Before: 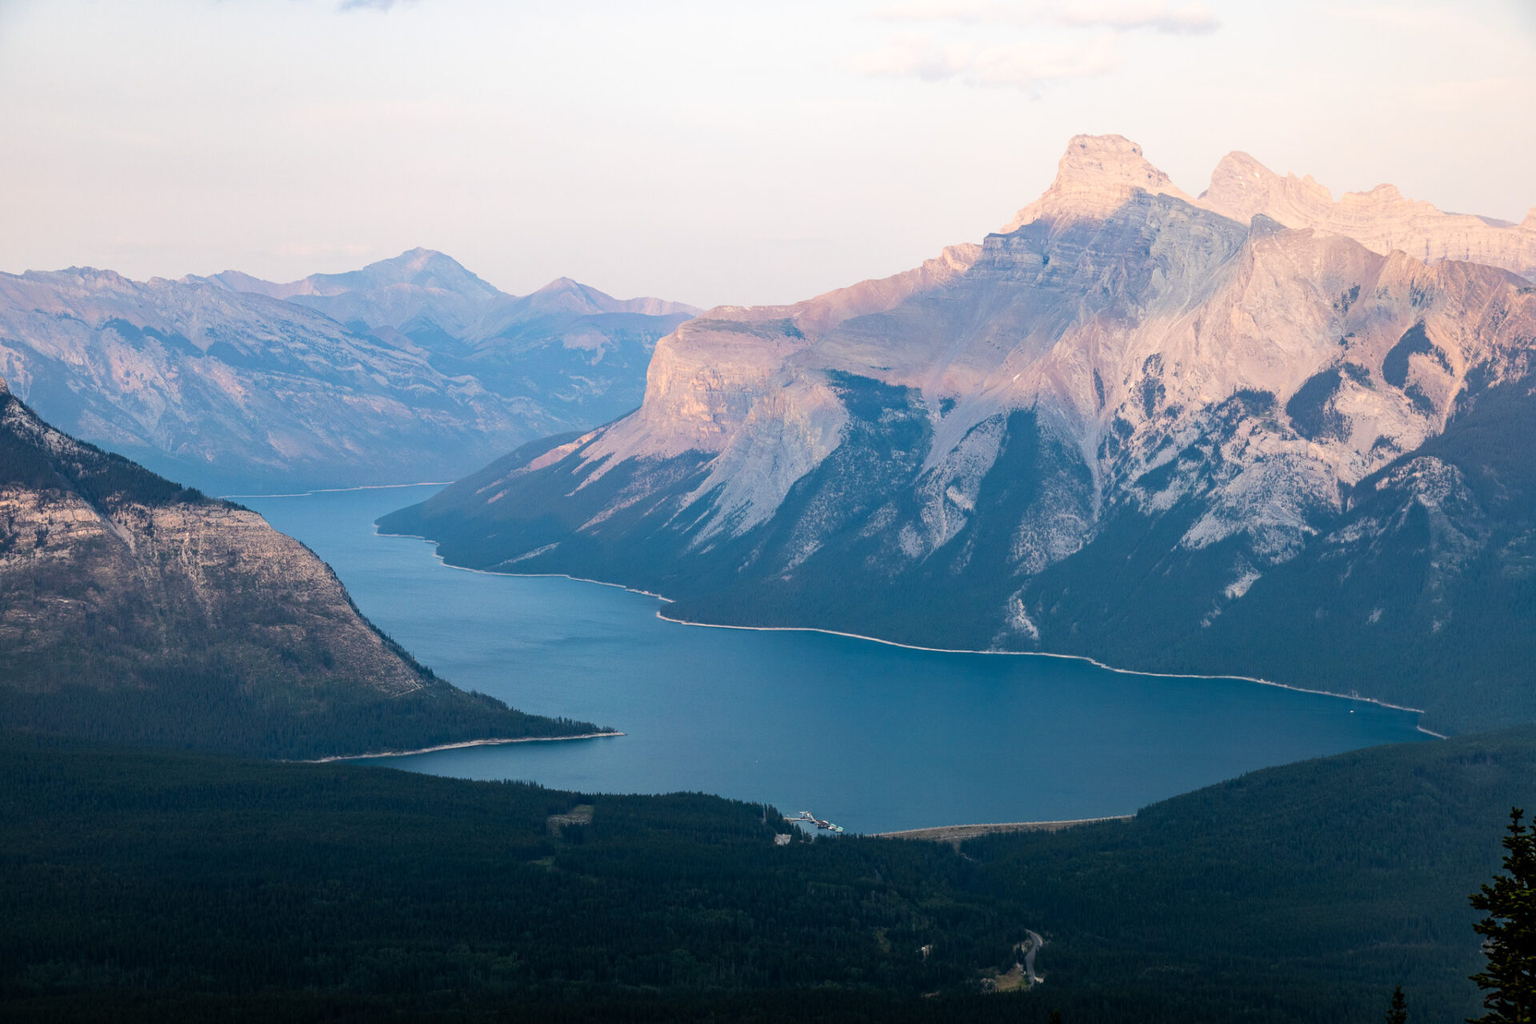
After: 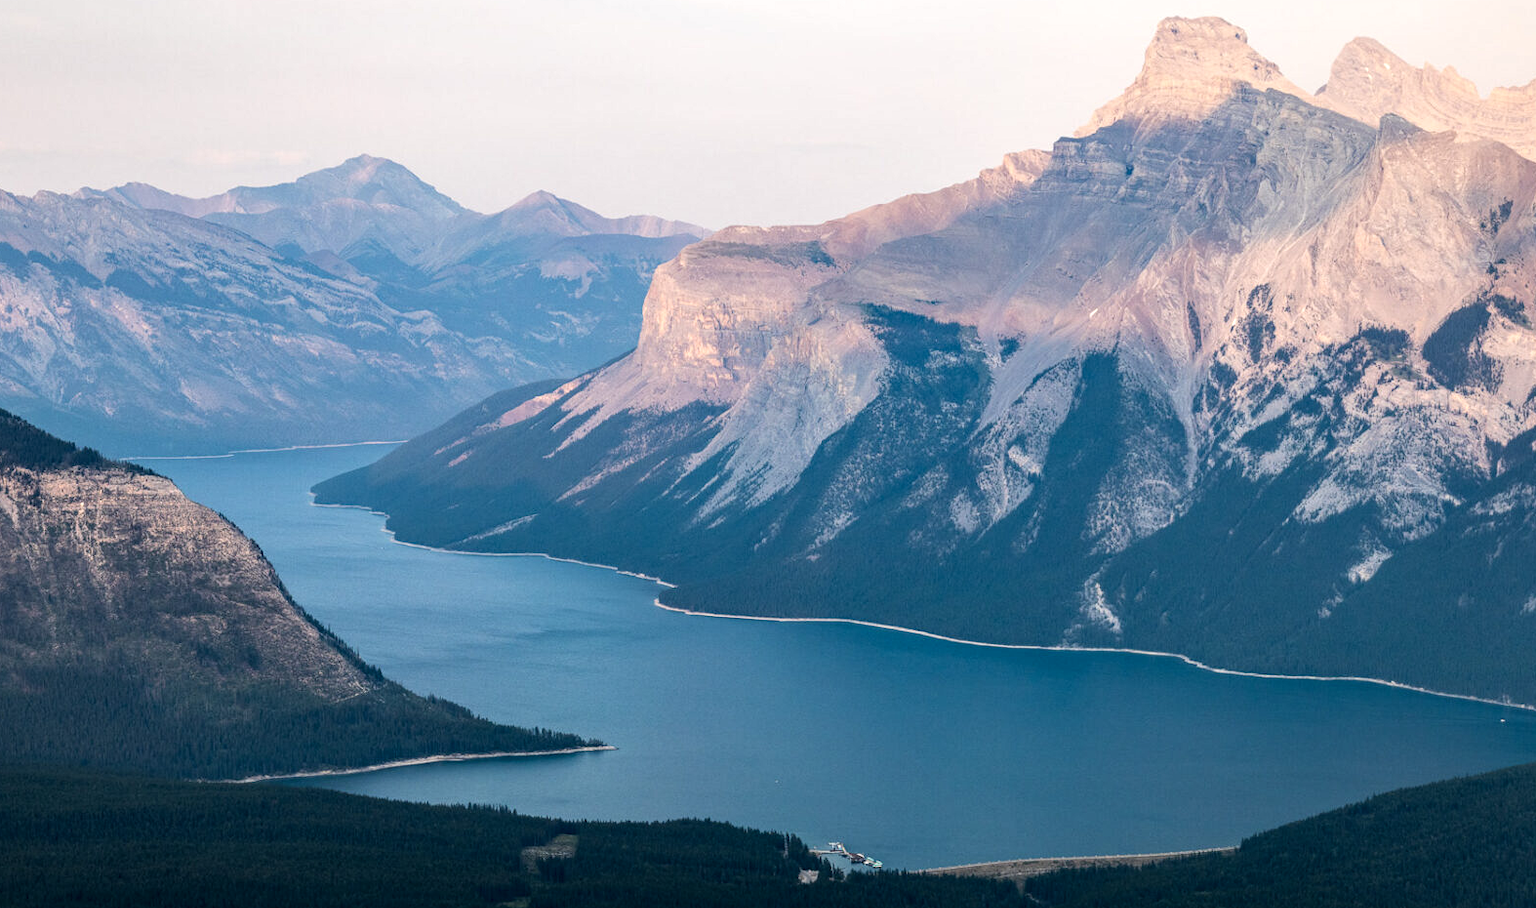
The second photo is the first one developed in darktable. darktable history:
local contrast: detail 142%
crop: left 7.856%, top 11.836%, right 10.12%, bottom 15.387%
